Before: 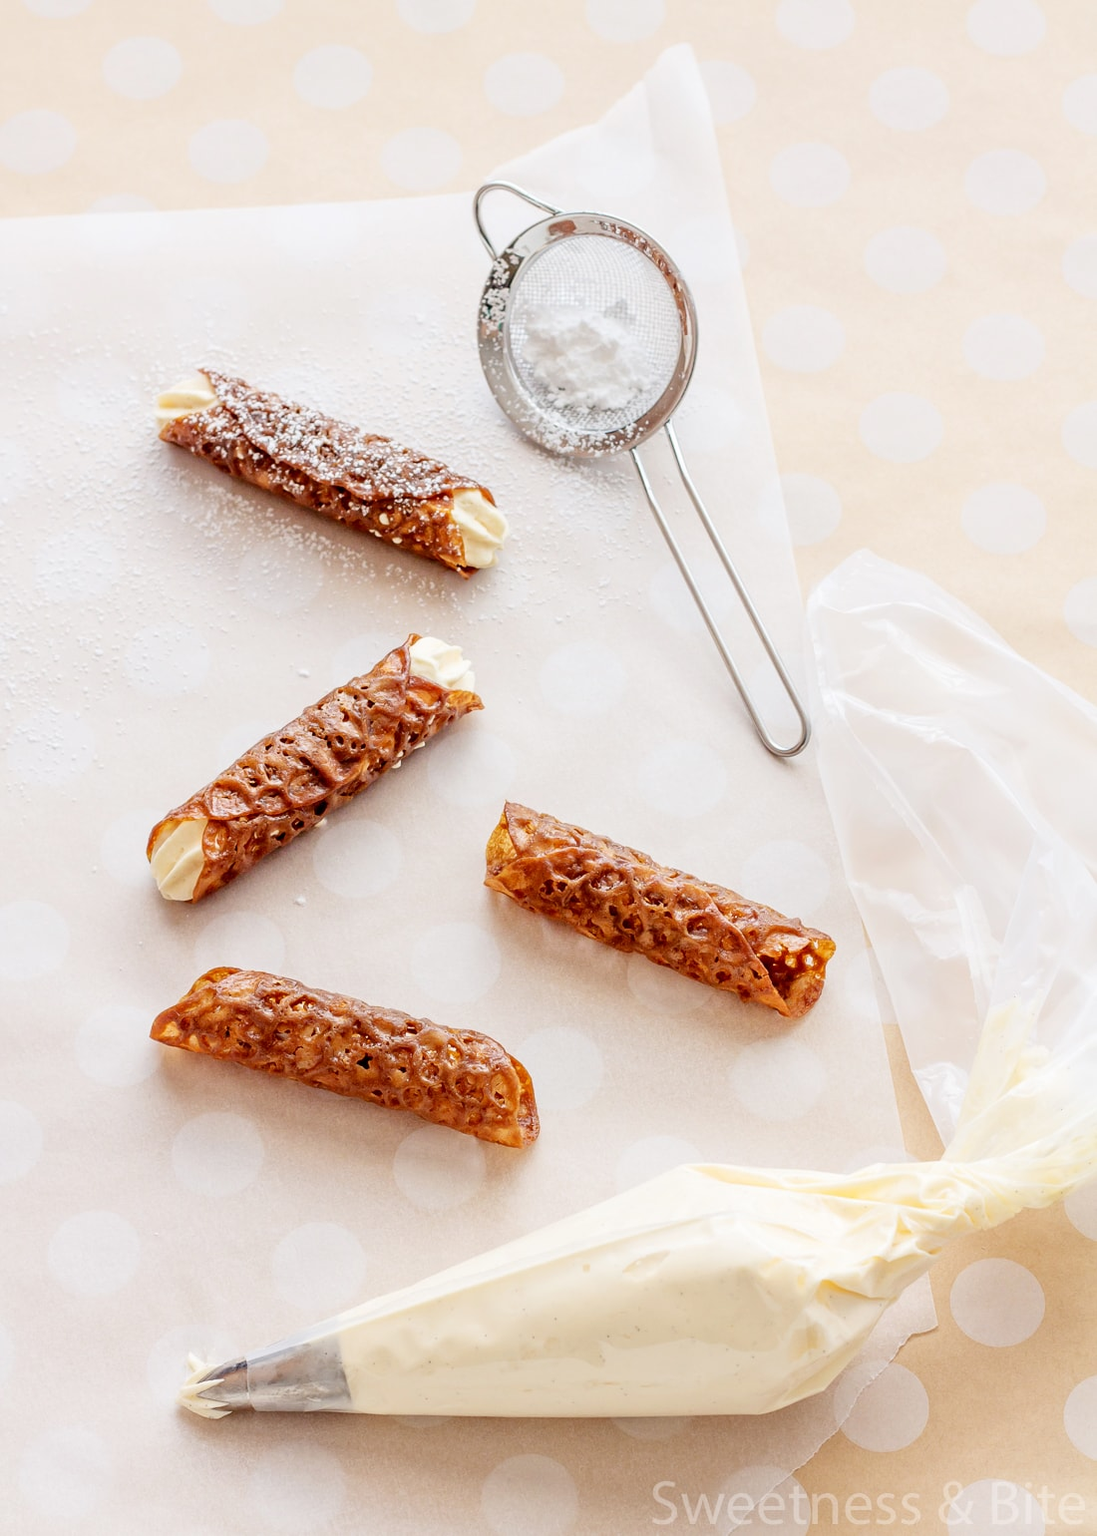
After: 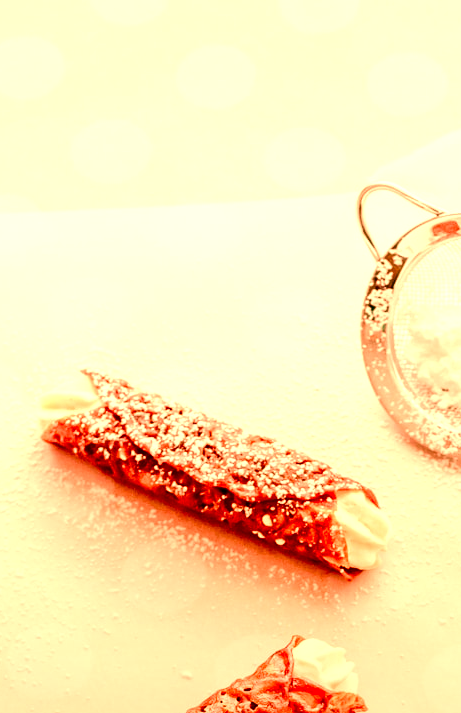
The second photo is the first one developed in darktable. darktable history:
contrast brightness saturation: contrast 0.12, brightness -0.12, saturation 0.2
white balance: red 1.467, blue 0.684
color balance rgb: perceptual saturation grading › global saturation 20%, perceptual saturation grading › highlights -50%, perceptual saturation grading › shadows 30%, perceptual brilliance grading › global brilliance 10%, perceptual brilliance grading › shadows 15%
exposure: black level correction 0.001, exposure 0.191 EV, compensate highlight preservation false
graduated density: rotation -180°, offset 27.42
crop and rotate: left 10.817%, top 0.062%, right 47.194%, bottom 53.626%
